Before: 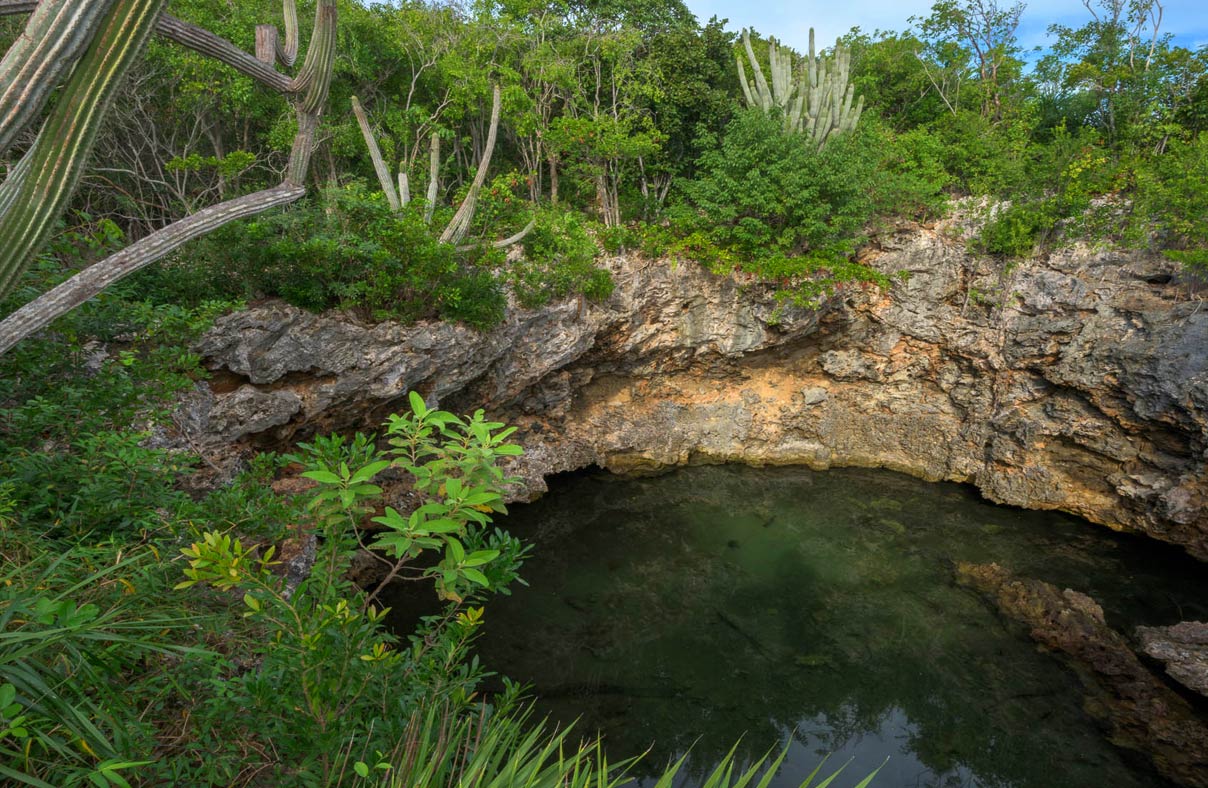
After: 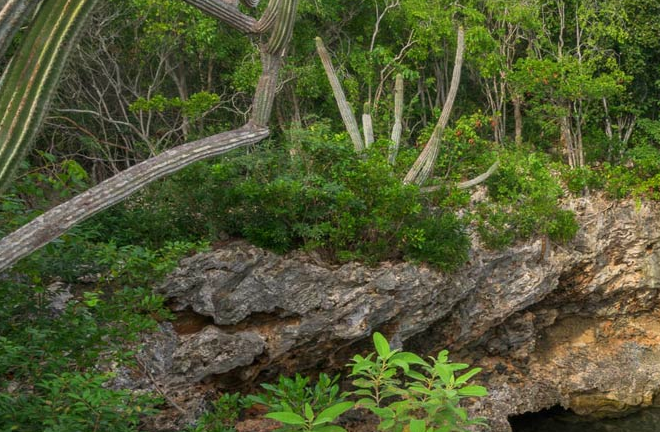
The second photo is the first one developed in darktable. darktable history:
white balance: red 1.009, blue 0.985
crop and rotate: left 3.047%, top 7.509%, right 42.236%, bottom 37.598%
